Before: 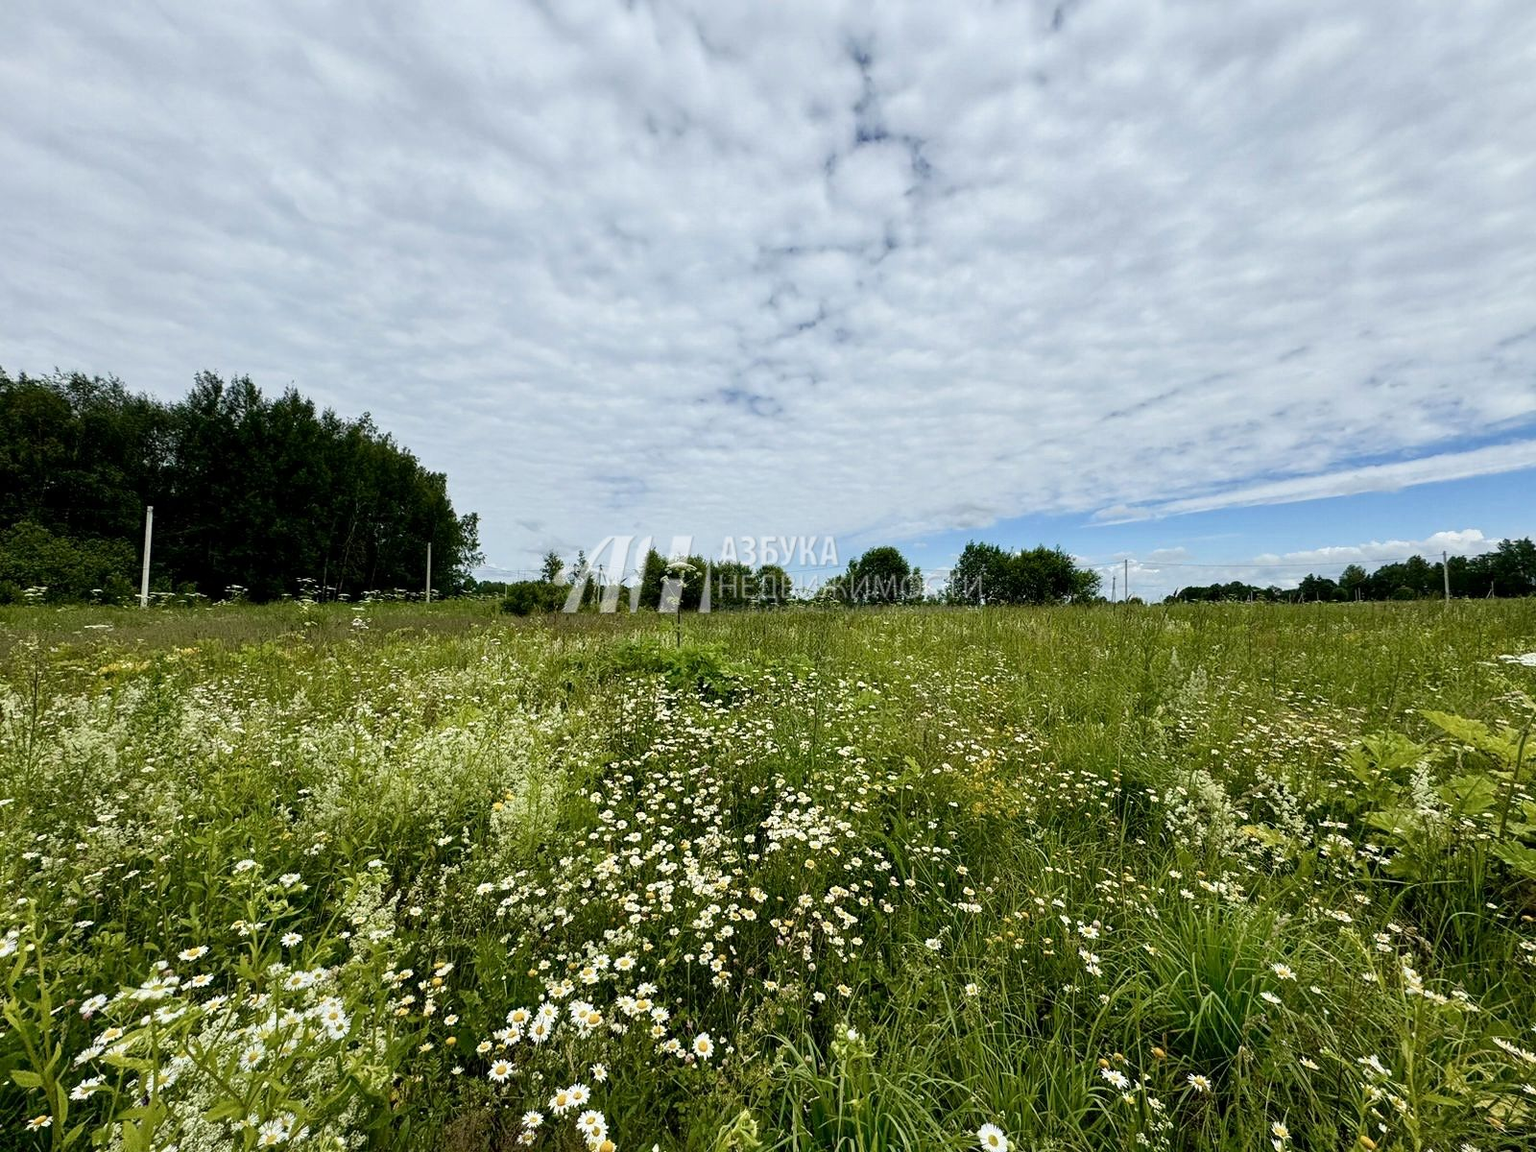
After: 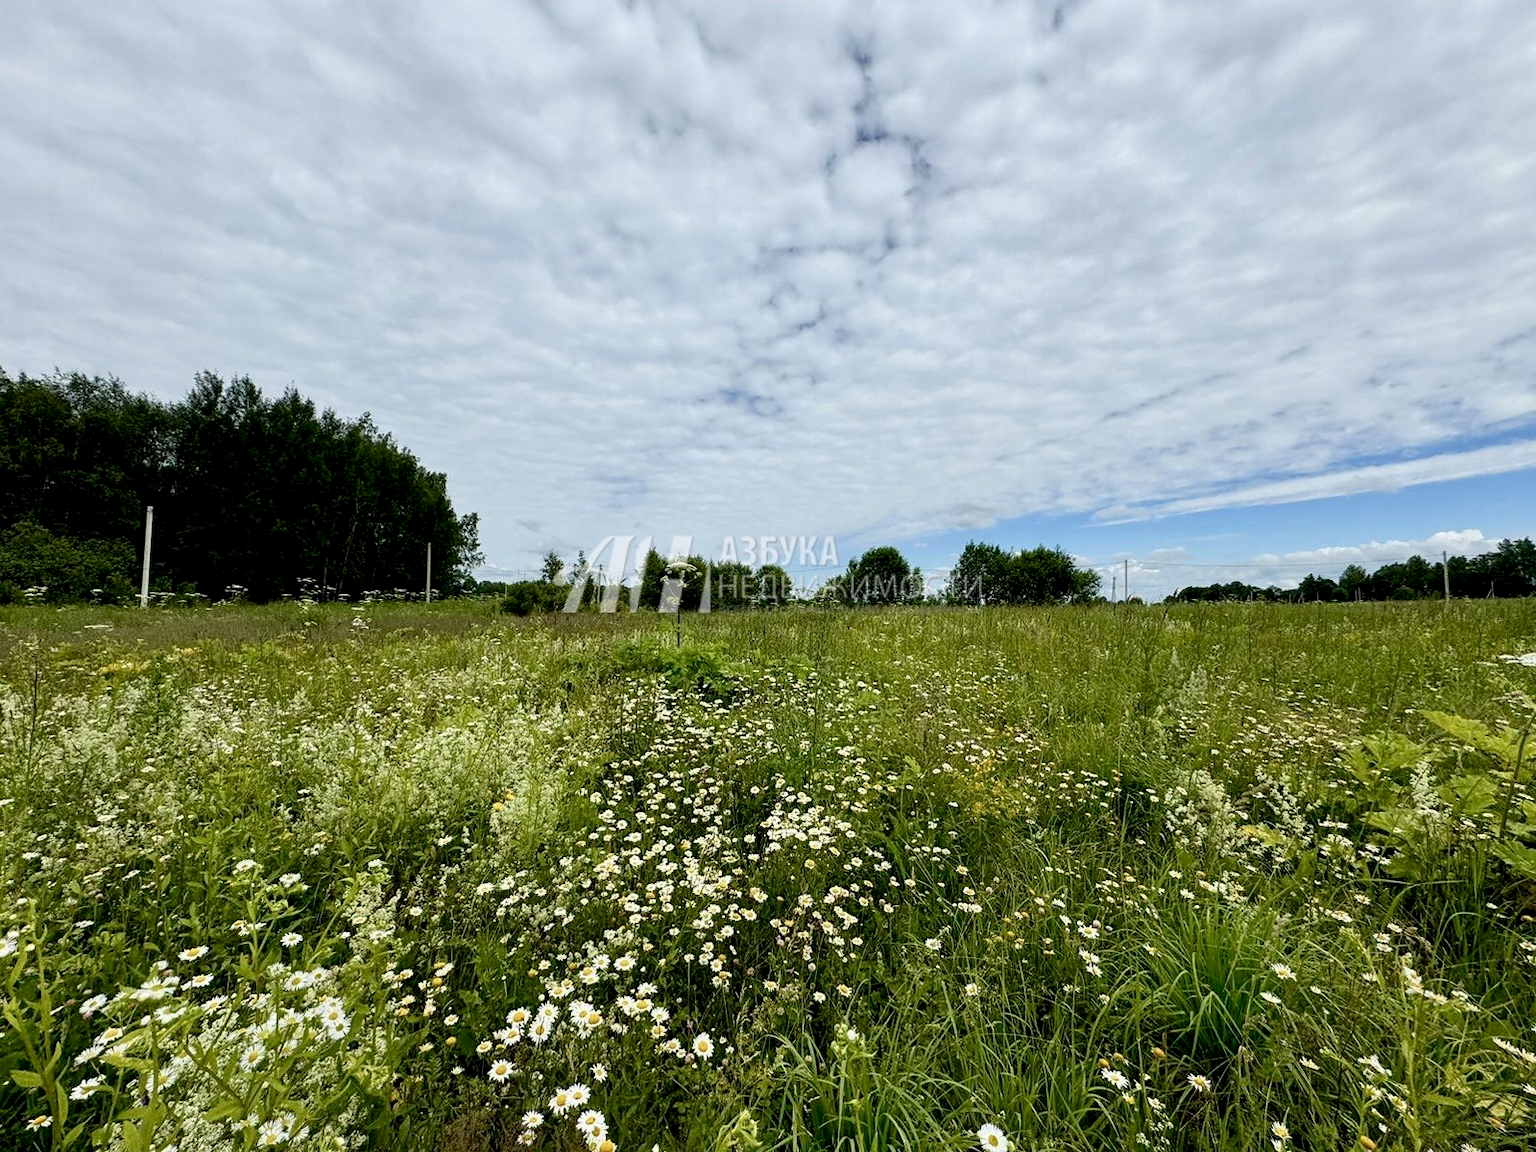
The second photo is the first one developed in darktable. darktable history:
exposure: black level correction 0.004, exposure 0.014 EV, compensate highlight preservation false
